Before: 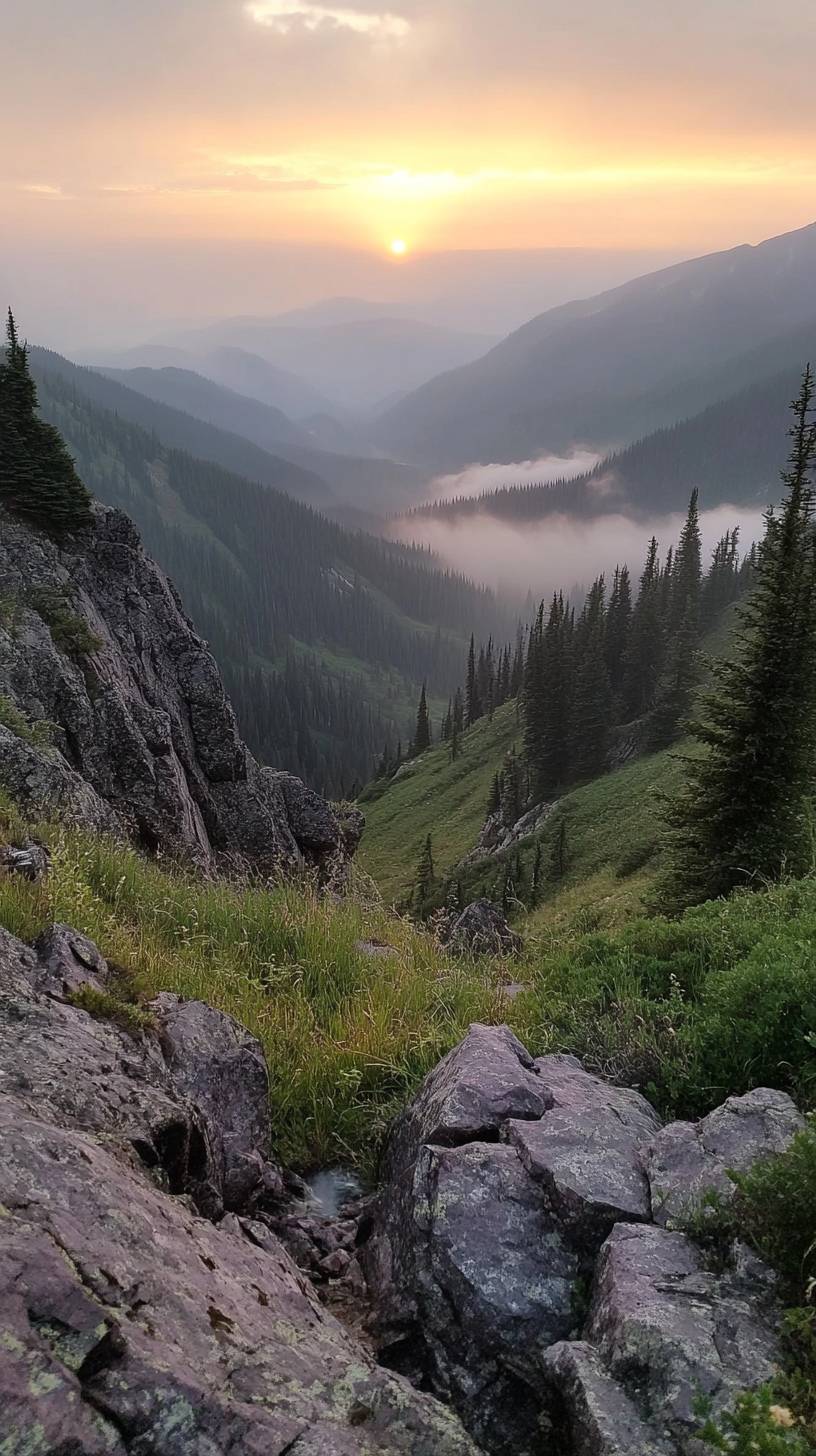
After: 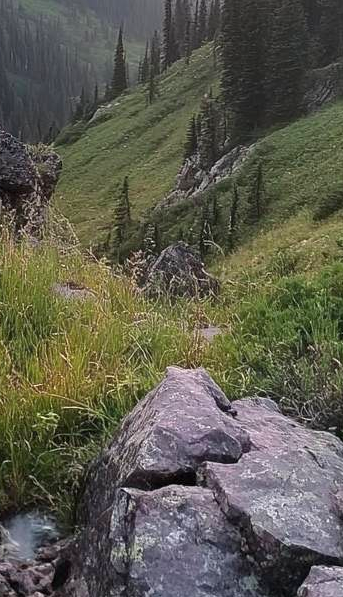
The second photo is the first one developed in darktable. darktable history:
tone equalizer: on, module defaults
exposure: exposure 0.766 EV, compensate highlight preservation false
color correction: highlights a* -0.137, highlights b* 0.137
crop: left 37.221%, top 45.169%, right 20.63%, bottom 13.777%
